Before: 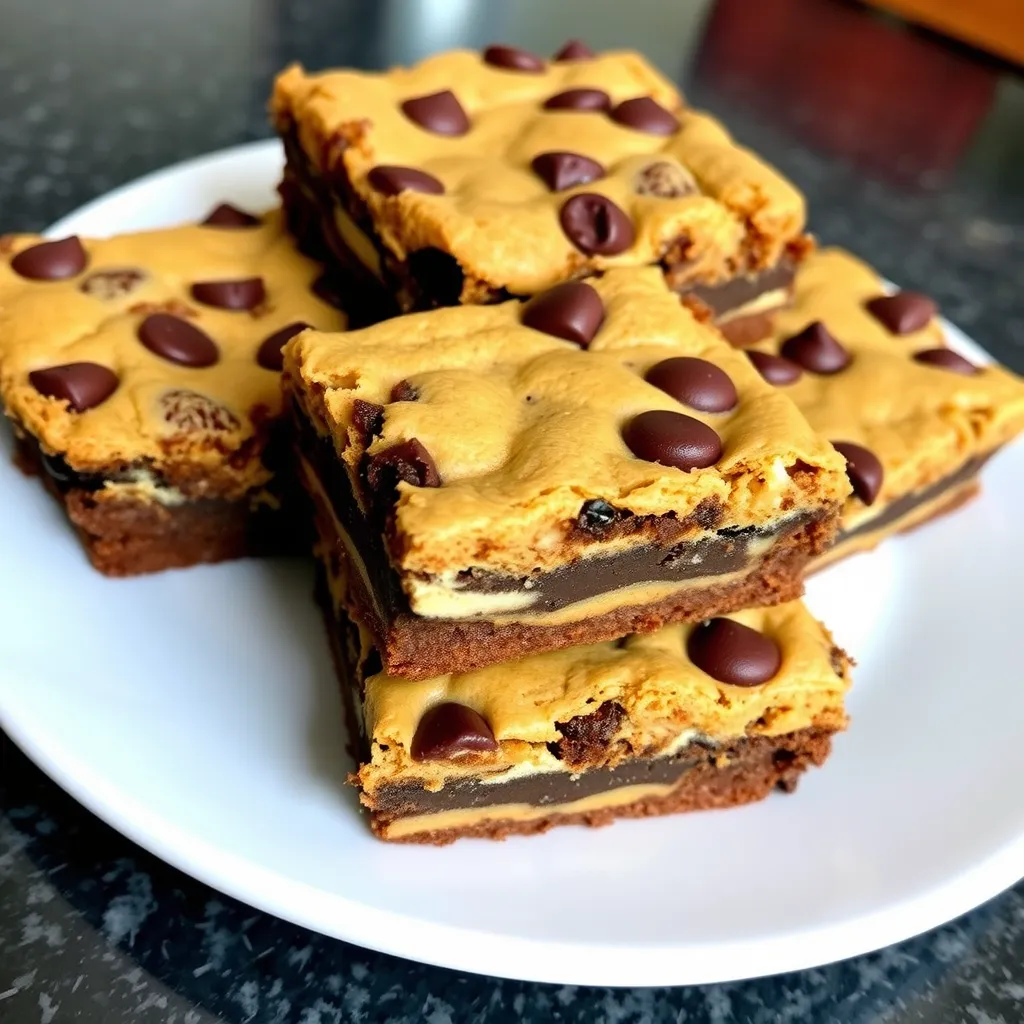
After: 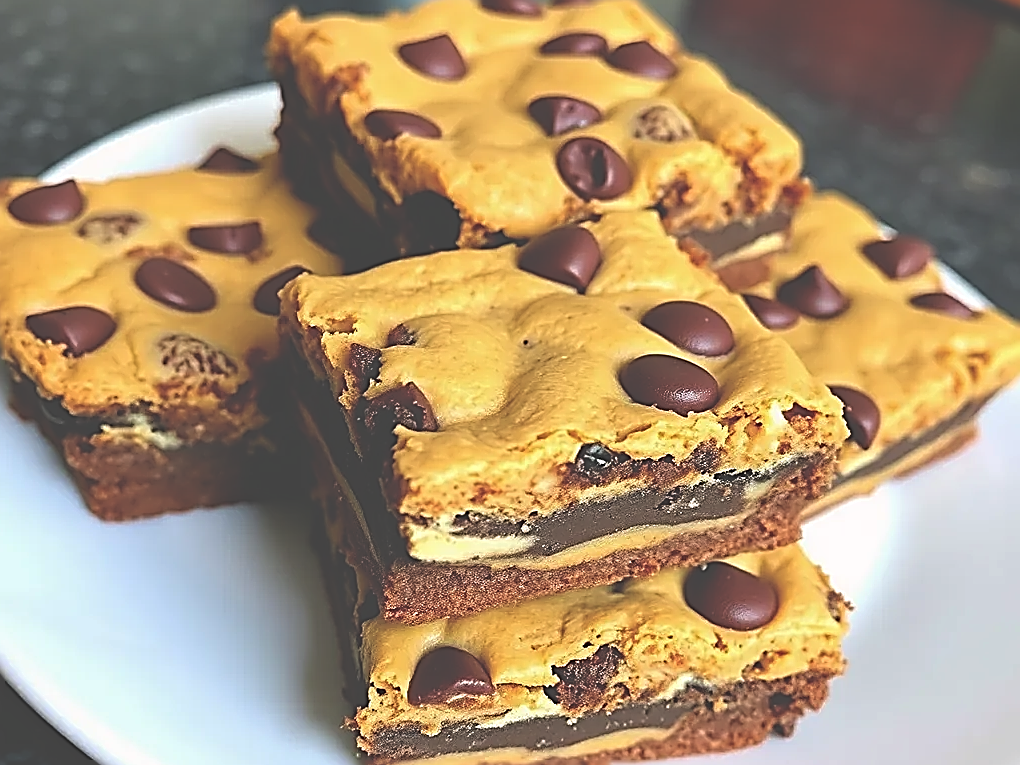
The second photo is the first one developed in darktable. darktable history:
crop: left 0.387%, top 5.469%, bottom 19.809%
sharpen: amount 2
exposure: black level correction -0.062, exposure -0.05 EV, compensate highlight preservation false
haze removal: compatibility mode true, adaptive false
